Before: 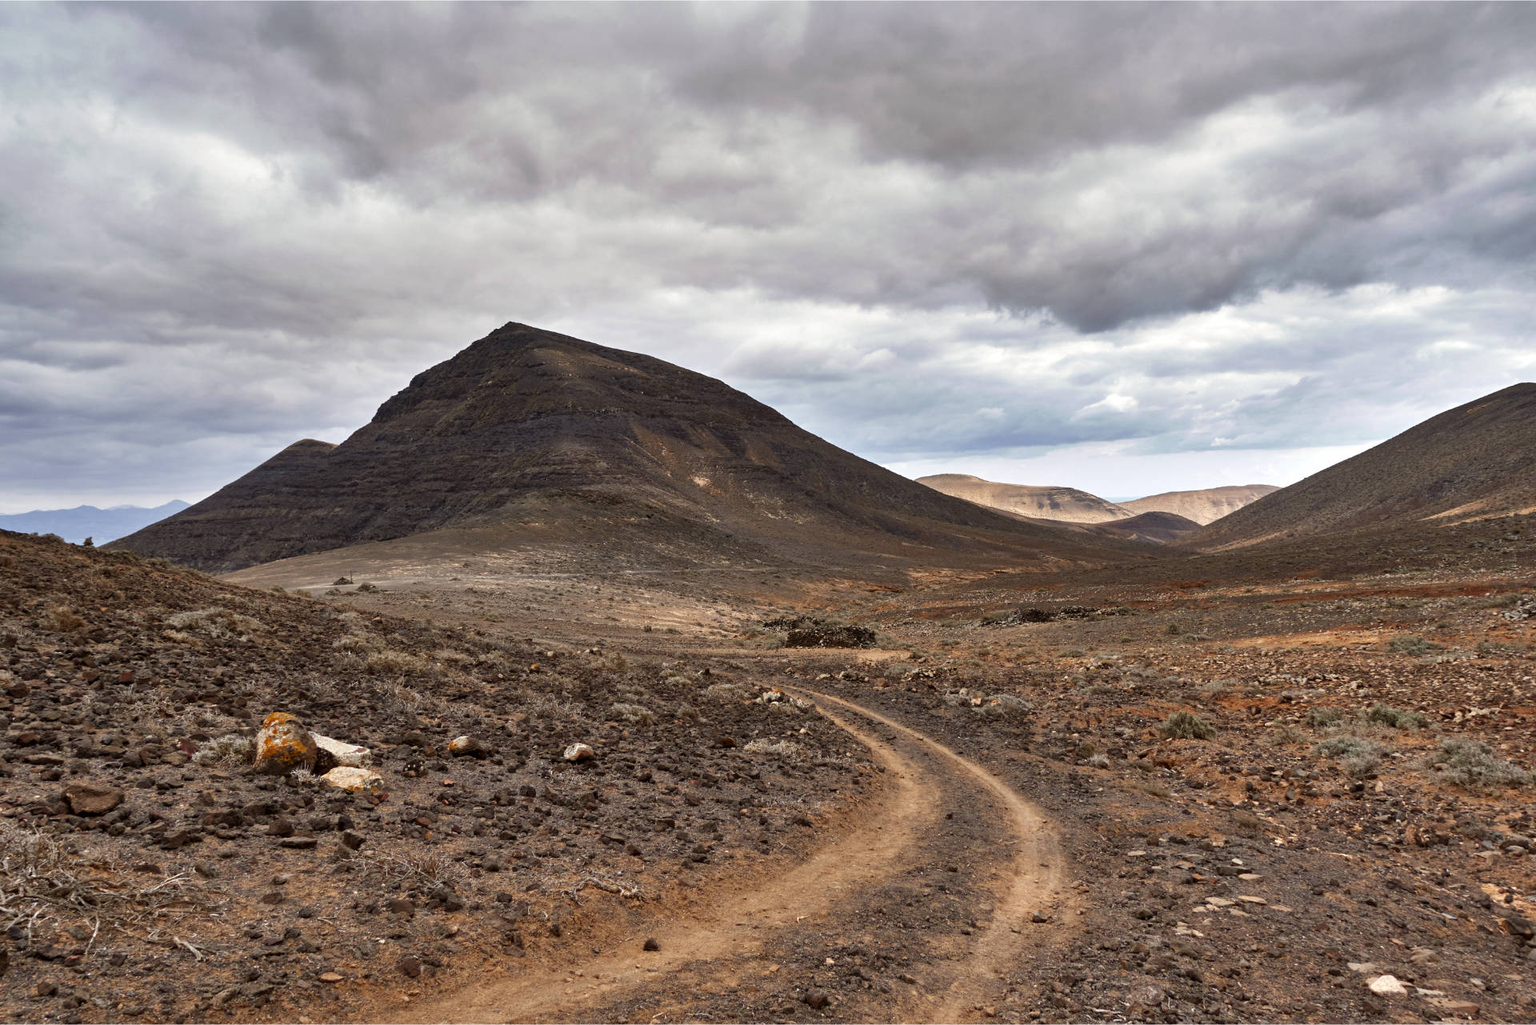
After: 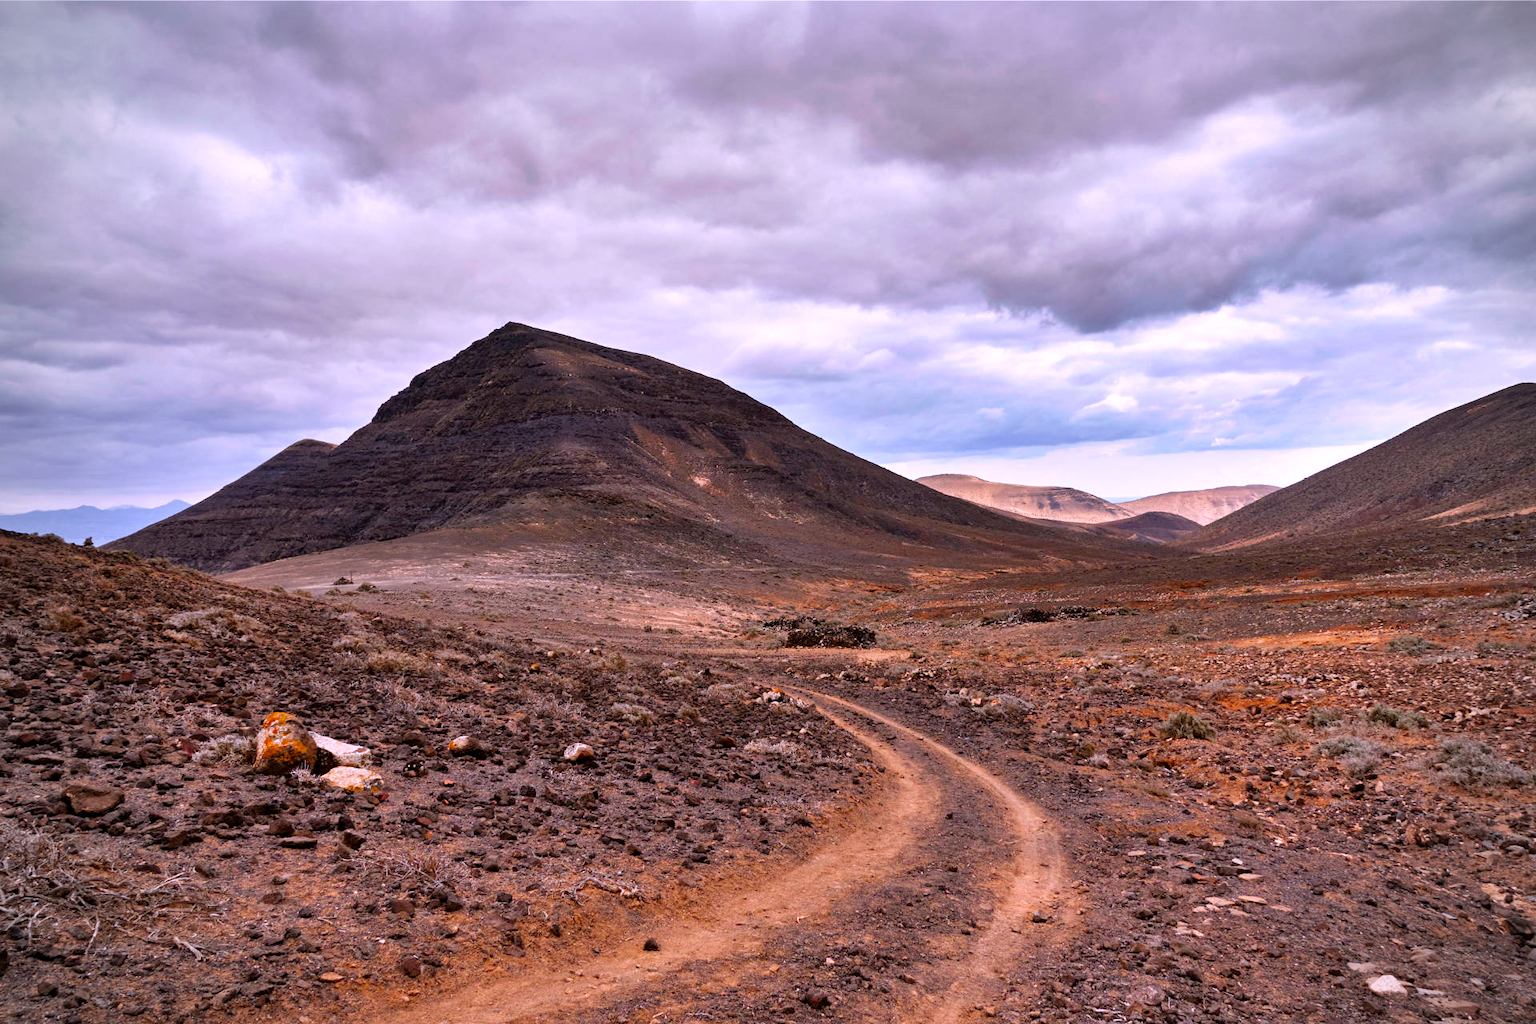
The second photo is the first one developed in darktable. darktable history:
color balance: output saturation 120%
white balance: red 1.042, blue 1.17
vignetting: on, module defaults
rgb curve: curves: ch0 [(0, 0) (0.136, 0.078) (0.262, 0.245) (0.414, 0.42) (1, 1)], compensate middle gray true, preserve colors basic power
